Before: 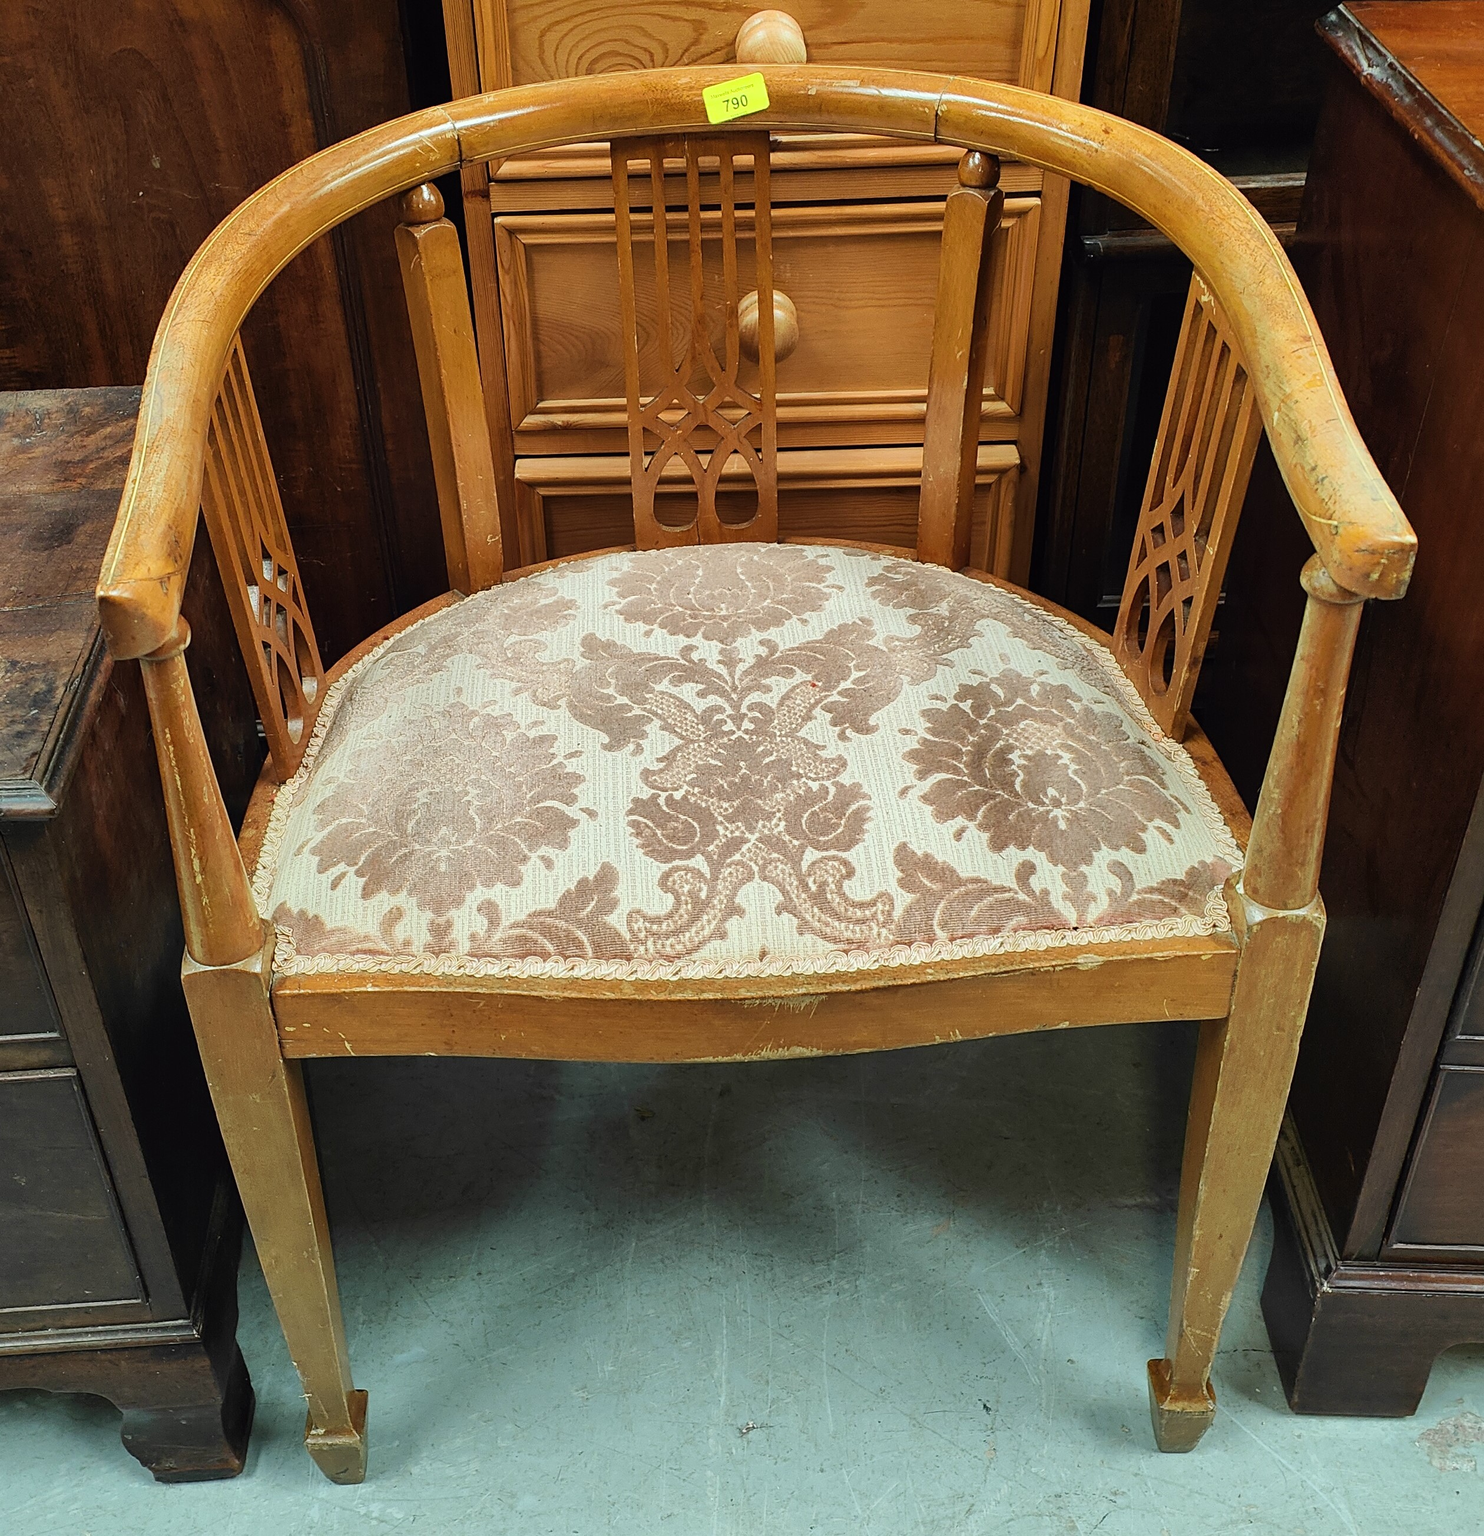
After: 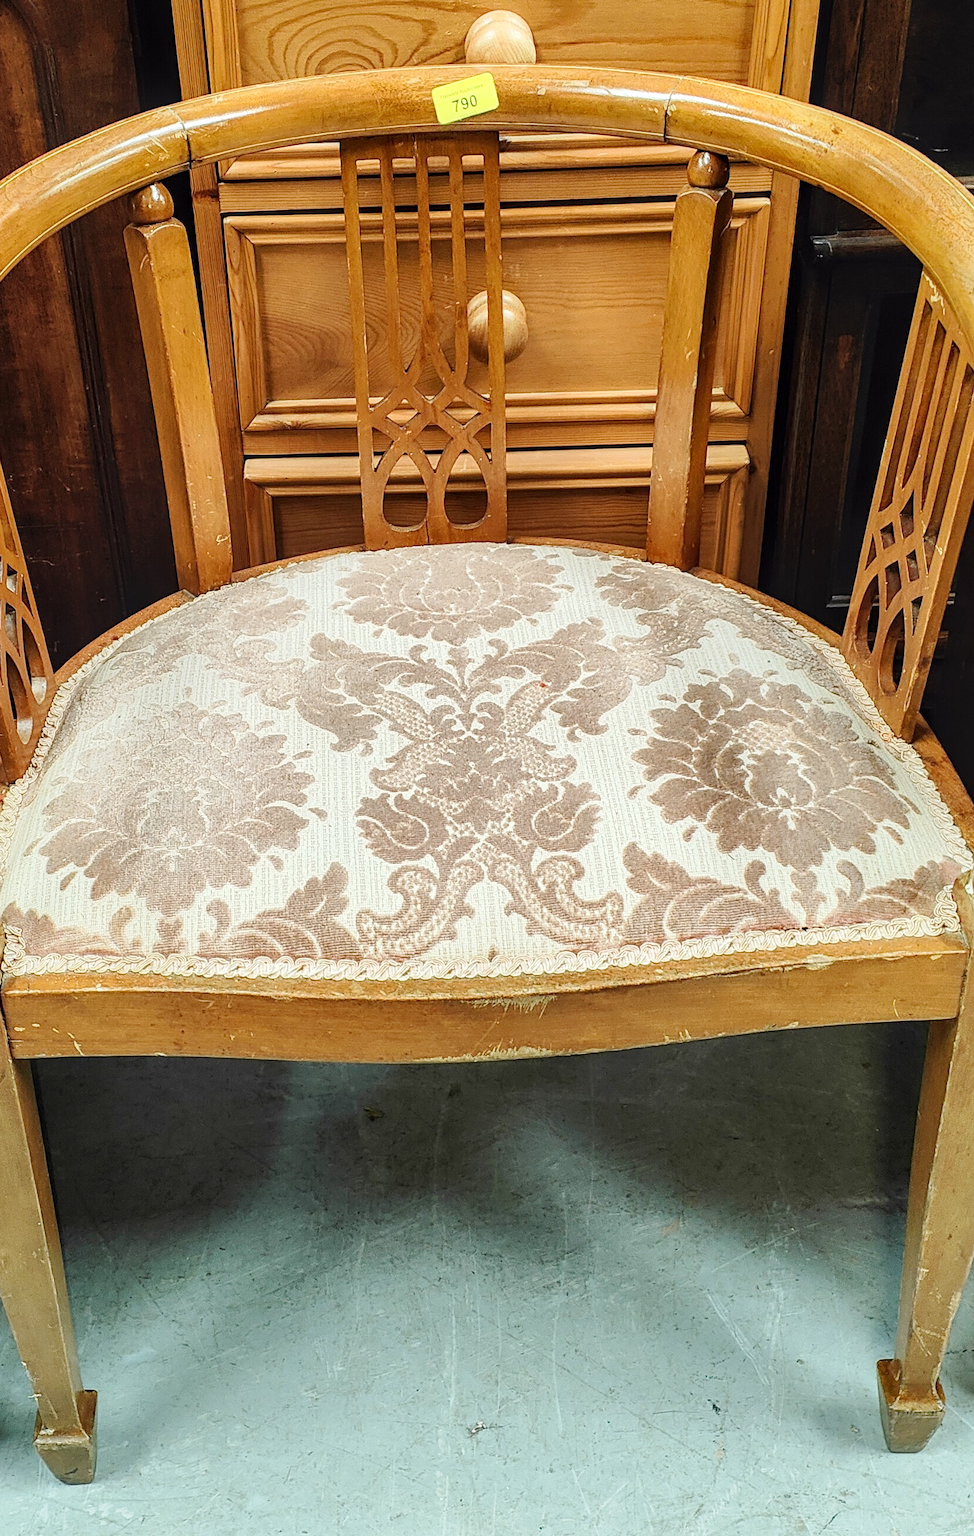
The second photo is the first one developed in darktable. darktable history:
crop and rotate: left 18.286%, right 16.03%
tone curve: curves: ch0 [(0, 0) (0.003, 0.004) (0.011, 0.014) (0.025, 0.032) (0.044, 0.057) (0.069, 0.089) (0.1, 0.128) (0.136, 0.174) (0.177, 0.227) (0.224, 0.287) (0.277, 0.354) (0.335, 0.427) (0.399, 0.507) (0.468, 0.582) (0.543, 0.653) (0.623, 0.726) (0.709, 0.799) (0.801, 0.876) (0.898, 0.937) (1, 1)], preserve colors none
local contrast: on, module defaults
